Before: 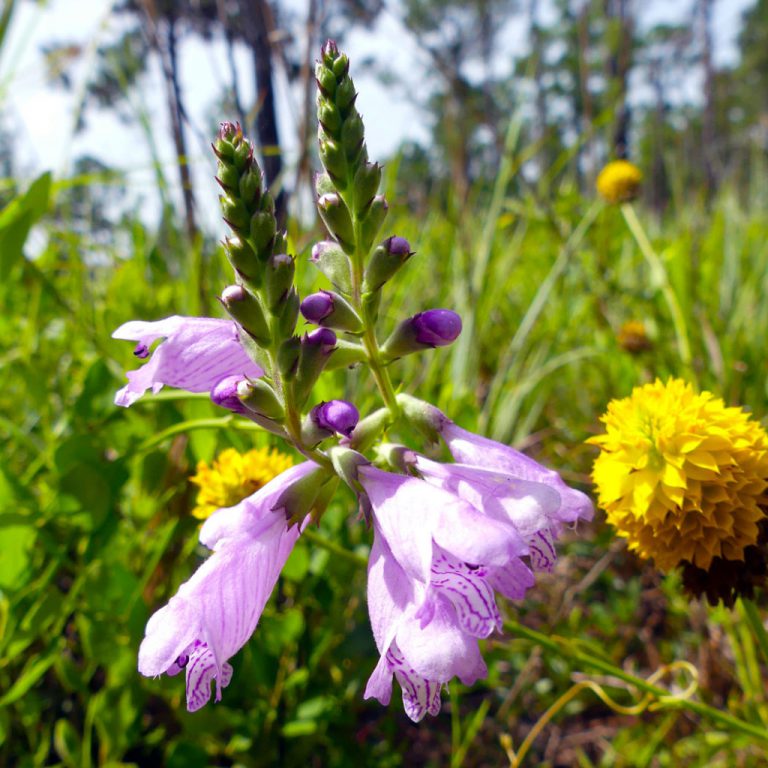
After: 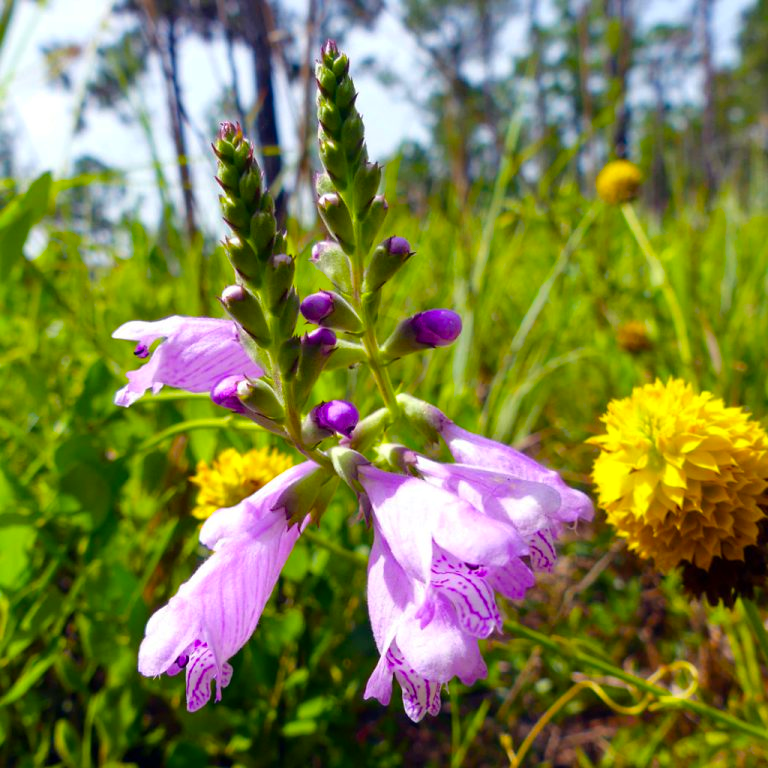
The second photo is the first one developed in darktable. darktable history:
tone equalizer: -8 EV -1.84 EV, -7 EV -1.16 EV, -6 EV -1.62 EV, smoothing diameter 25%, edges refinement/feathering 10, preserve details guided filter
color balance rgb: linear chroma grading › global chroma 33.4%
